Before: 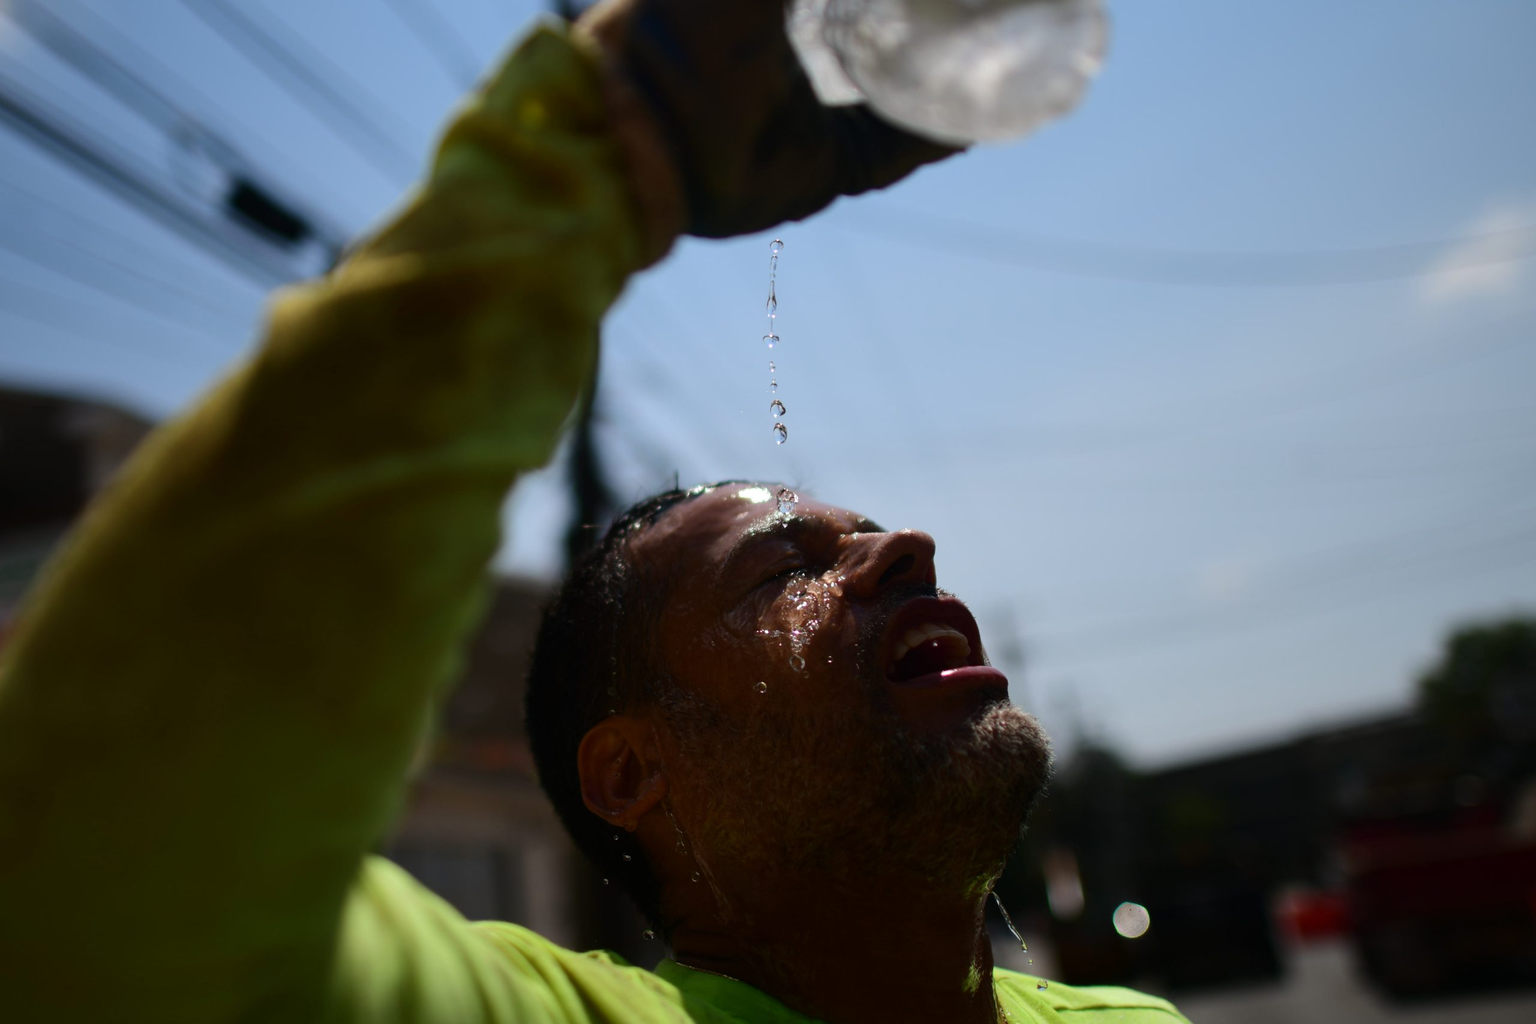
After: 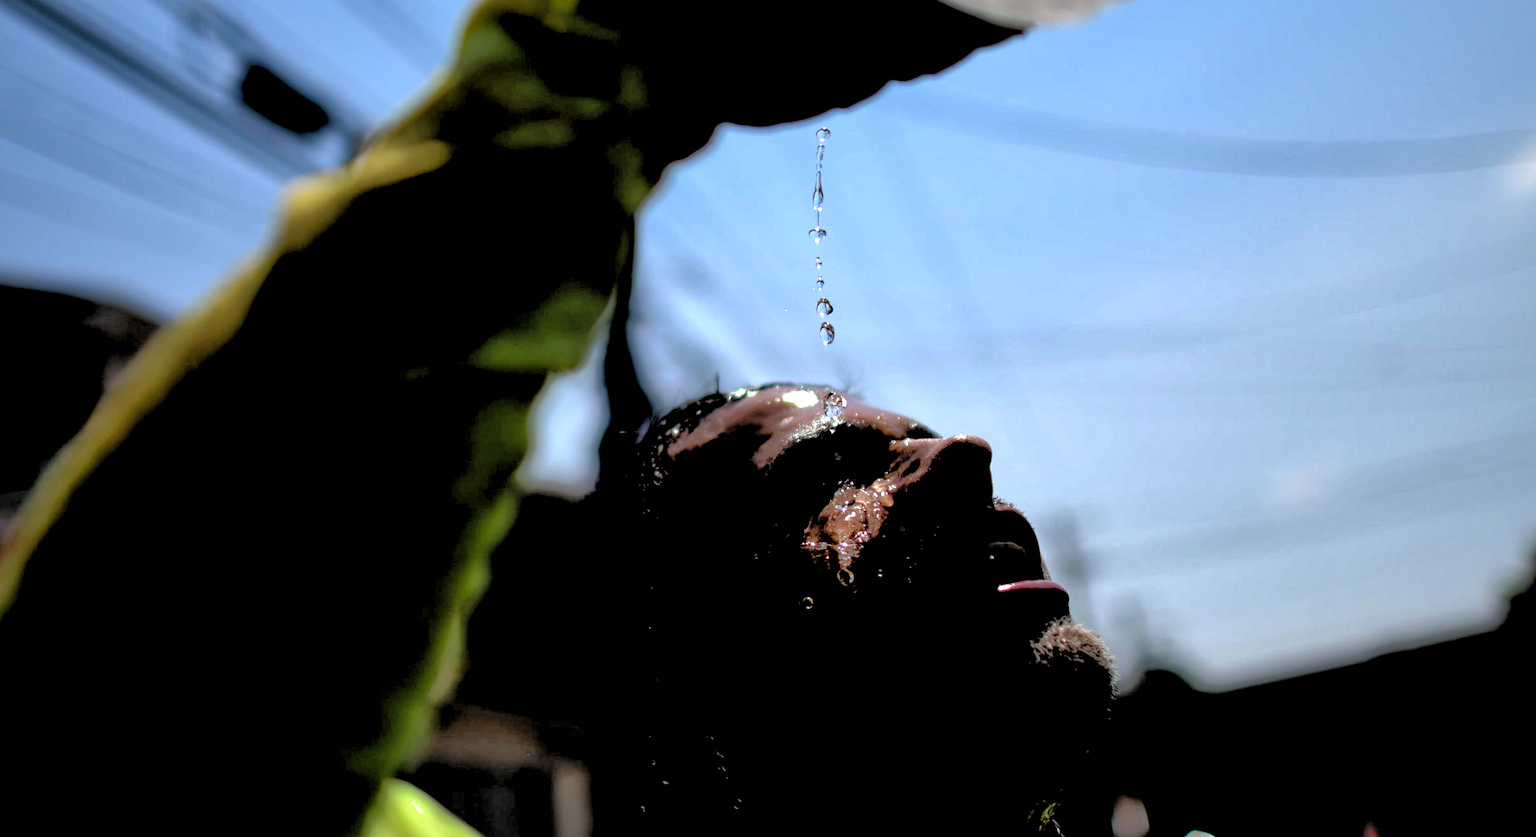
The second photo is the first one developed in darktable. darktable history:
white balance: red 0.976, blue 1.04
local contrast: mode bilateral grid, contrast 25, coarseness 50, detail 123%, midtone range 0.2
haze removal: compatibility mode true, adaptive false
crop and rotate: angle 0.03°, top 11.643%, right 5.651%, bottom 11.189%
exposure: exposure 0.493 EV, compensate highlight preservation false
shadows and highlights: on, module defaults
rgb levels: levels [[0.034, 0.472, 0.904], [0, 0.5, 1], [0, 0.5, 1]]
levels: levels [0, 0.498, 1]
